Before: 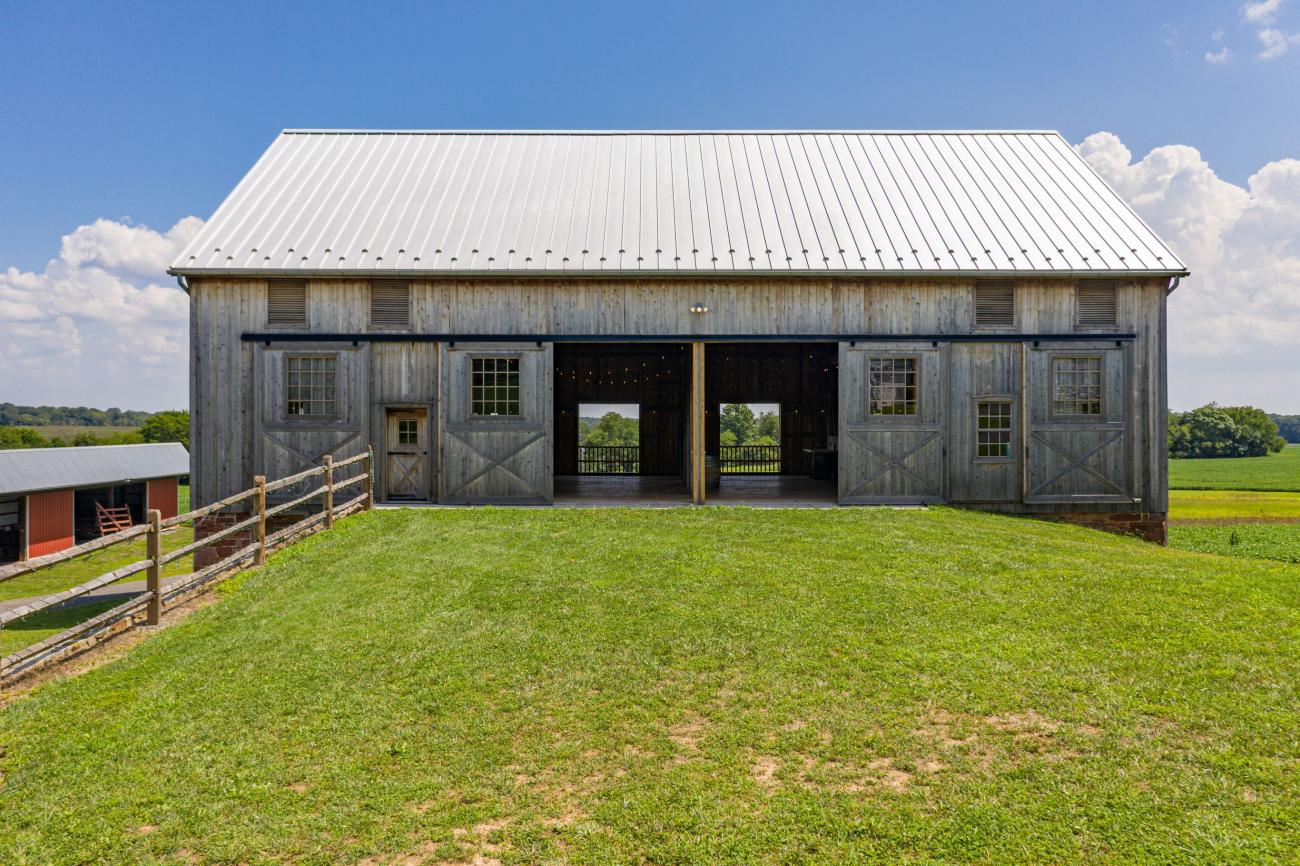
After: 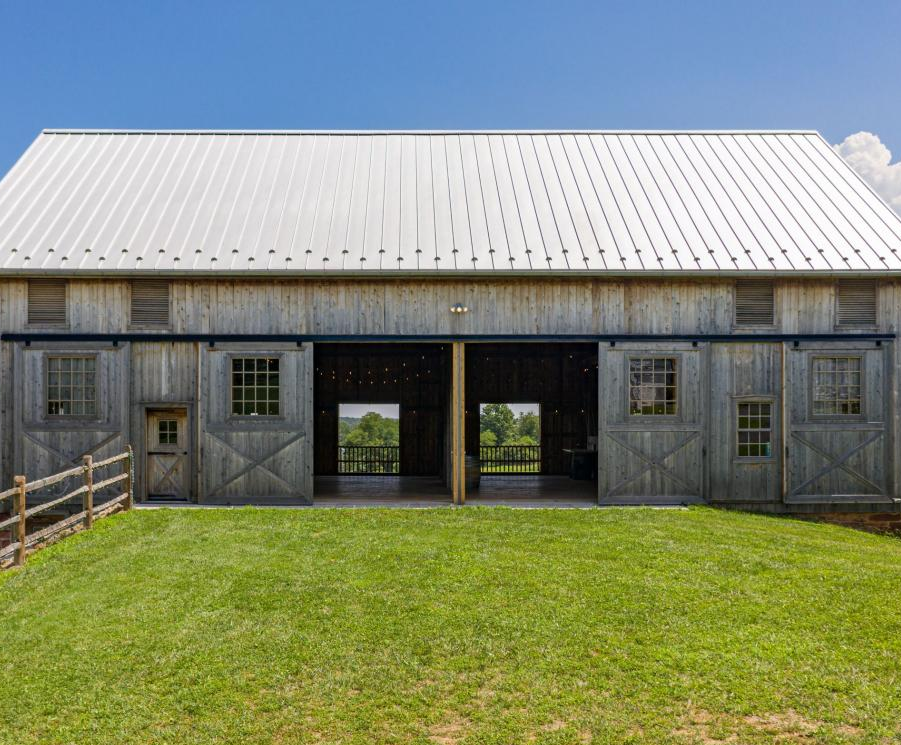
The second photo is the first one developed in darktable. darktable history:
crop: left 18.479%, right 12.2%, bottom 13.971%
white balance: red 1, blue 1
